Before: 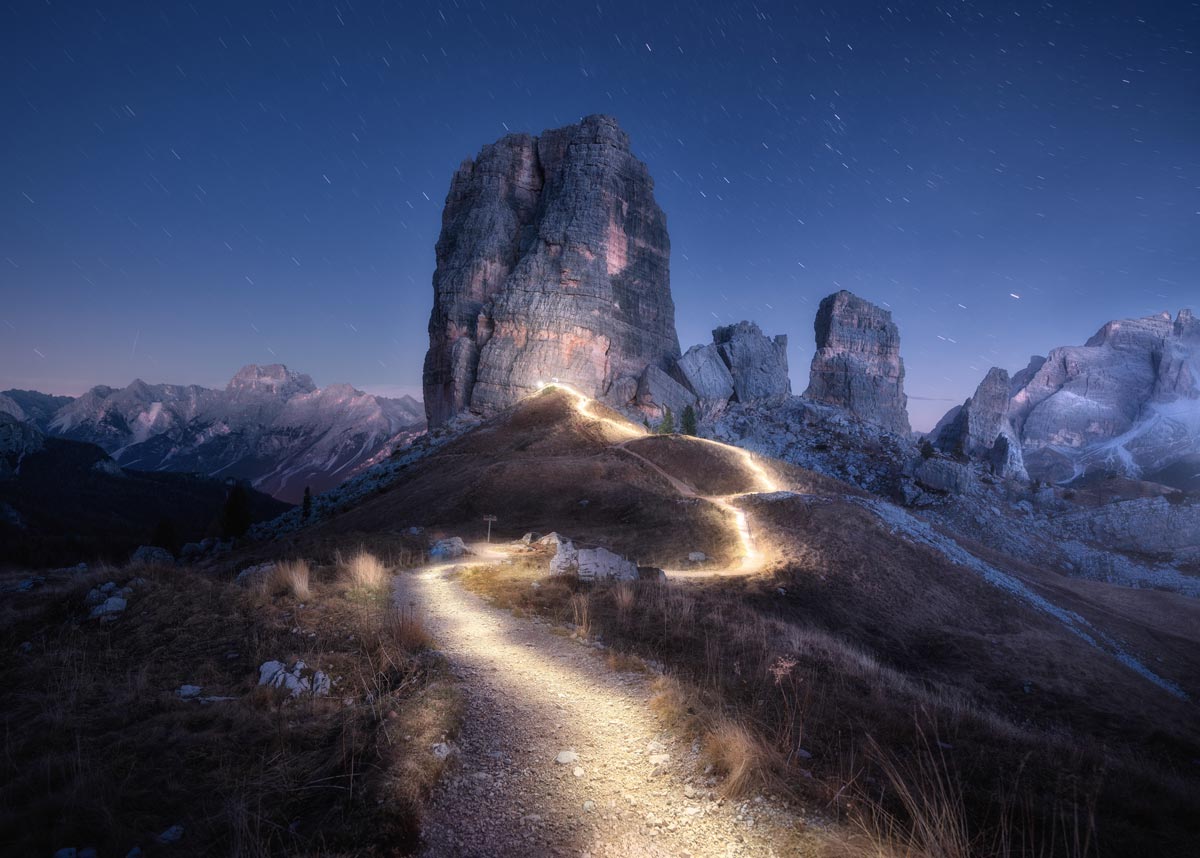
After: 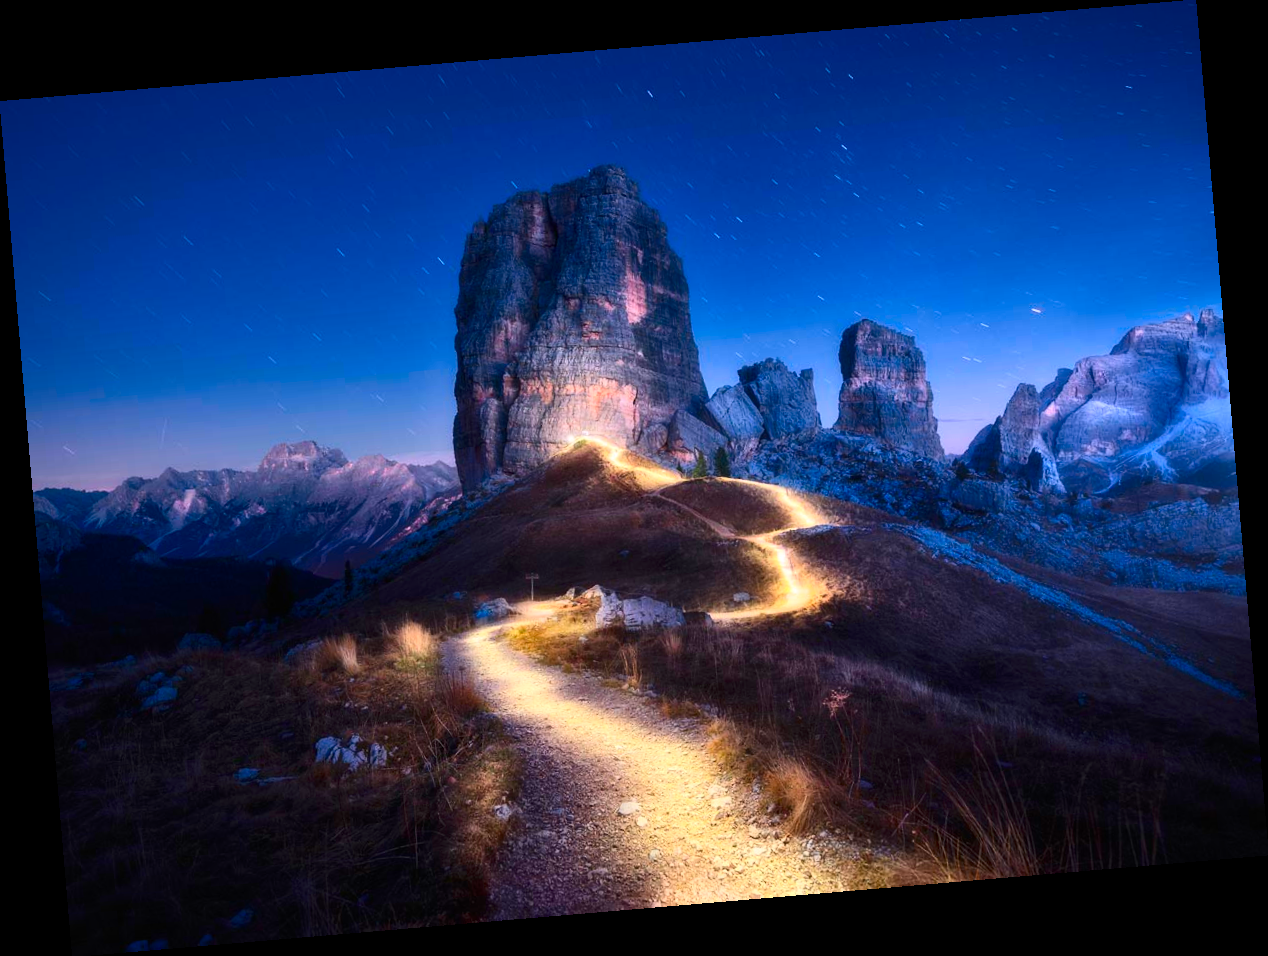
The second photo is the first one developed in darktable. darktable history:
contrast brightness saturation: contrast 0.26, brightness 0.02, saturation 0.87
rotate and perspective: rotation -4.86°, automatic cropping off
